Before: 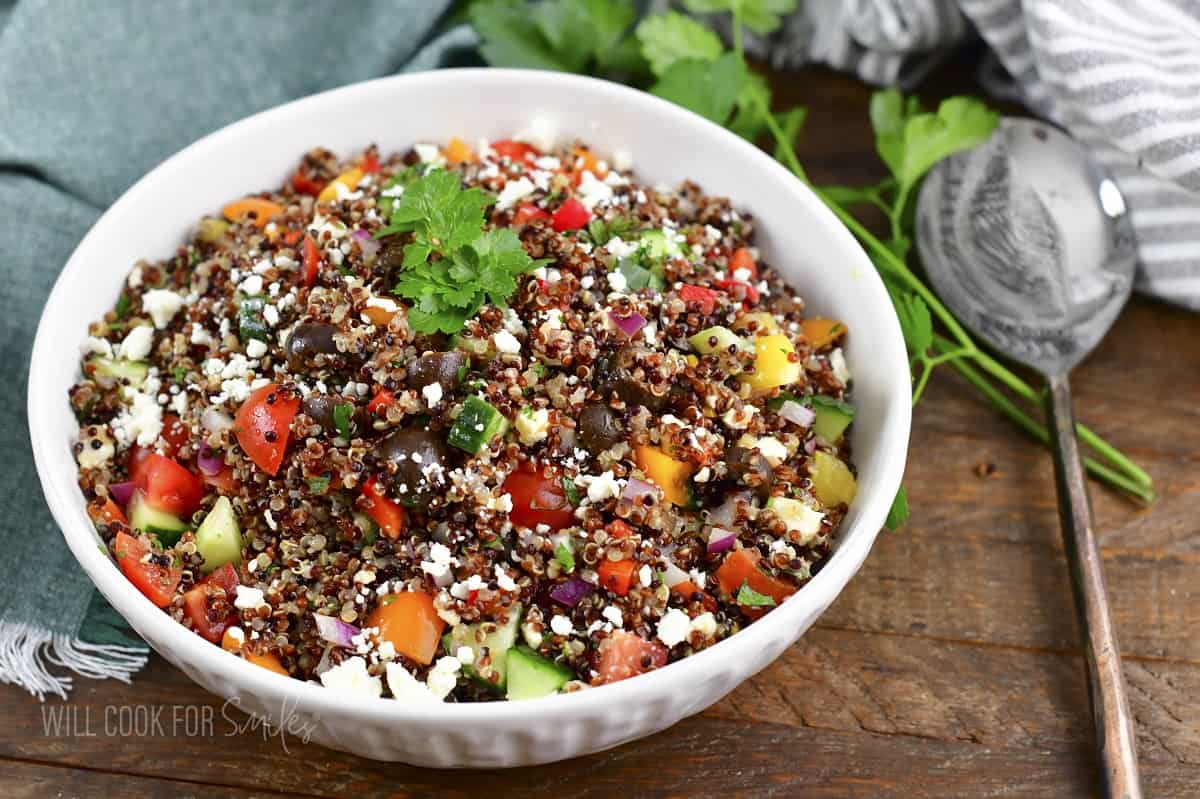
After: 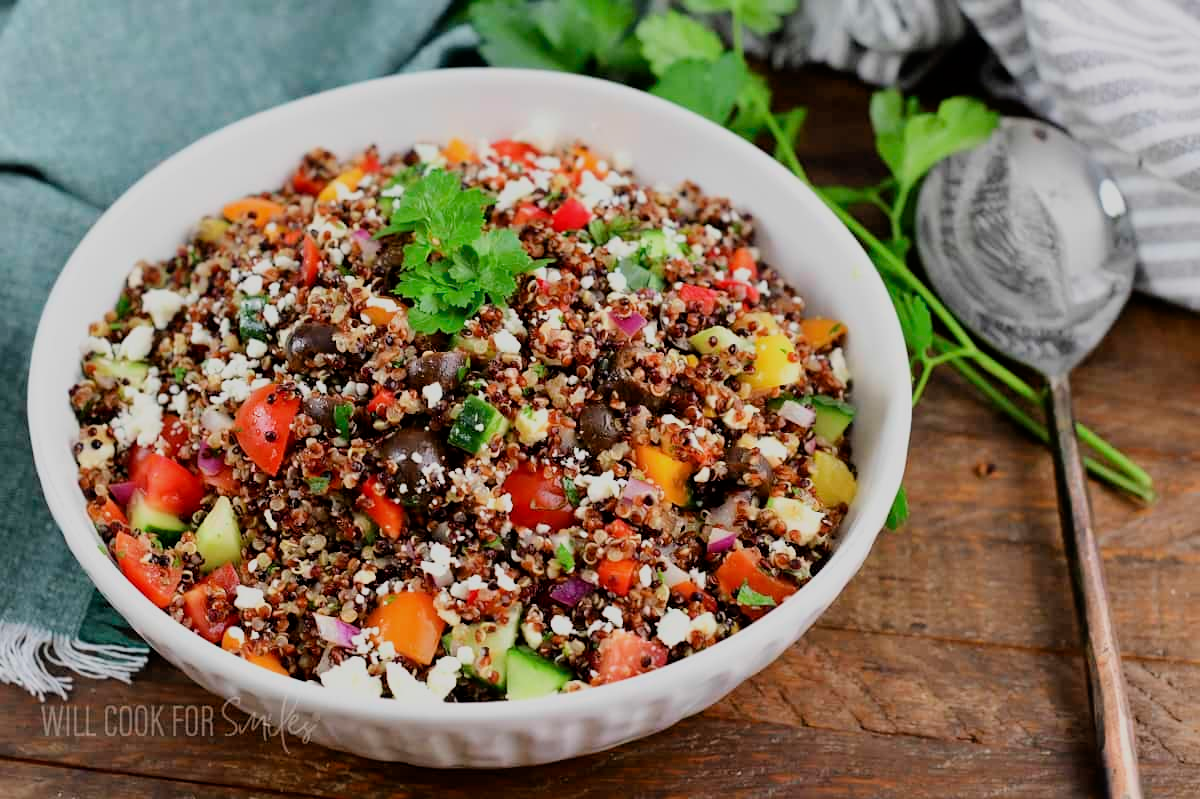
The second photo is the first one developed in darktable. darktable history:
filmic rgb: black relative exposure -7.65 EV, white relative exposure 4.56 EV, threshold 2.94 EV, hardness 3.61, color science v6 (2022), enable highlight reconstruction true
